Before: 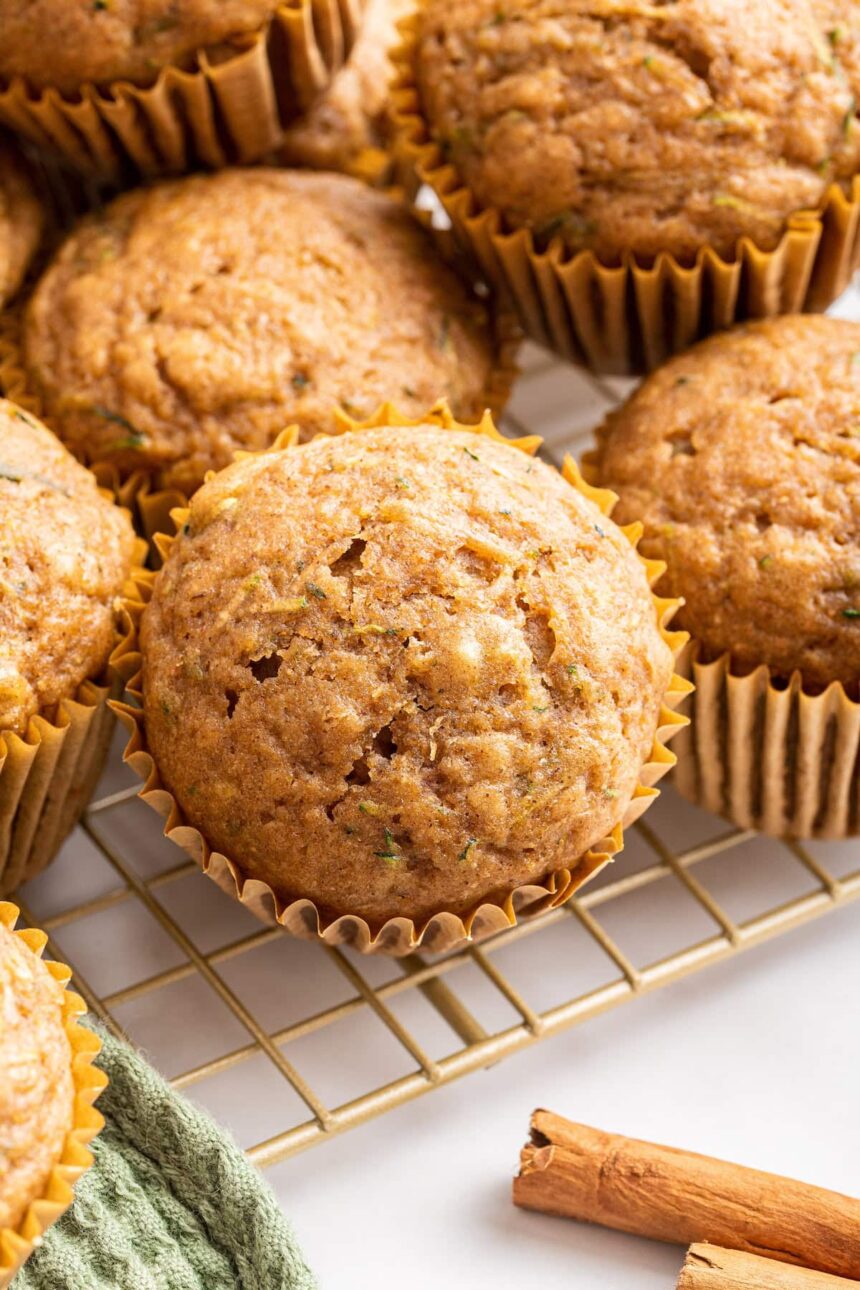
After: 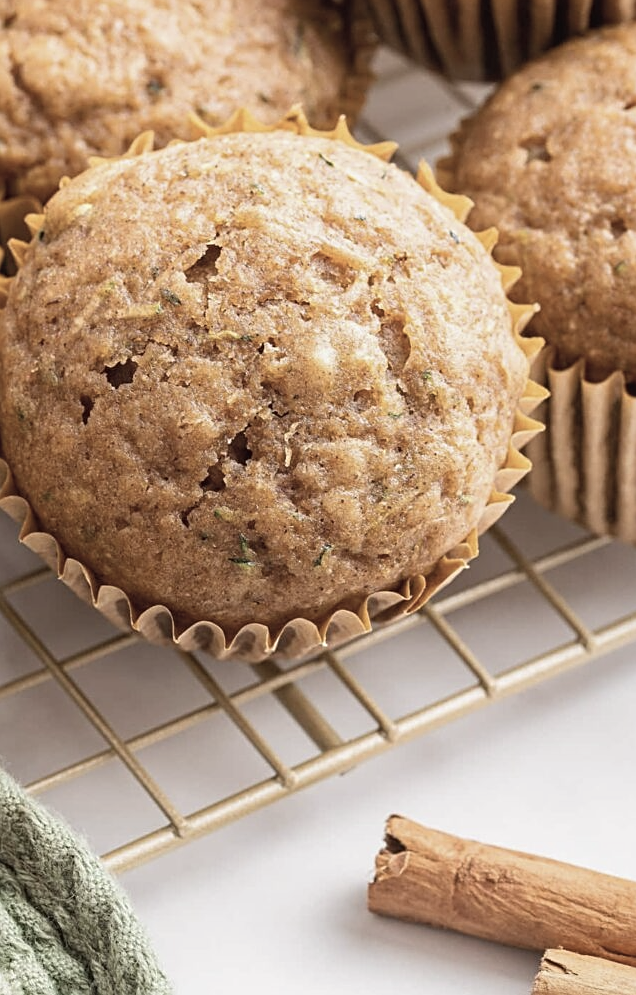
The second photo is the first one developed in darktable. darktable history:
crop: left 16.871%, top 22.857%, right 9.116%
contrast brightness saturation: contrast -0.05, saturation -0.41
sharpen: on, module defaults
